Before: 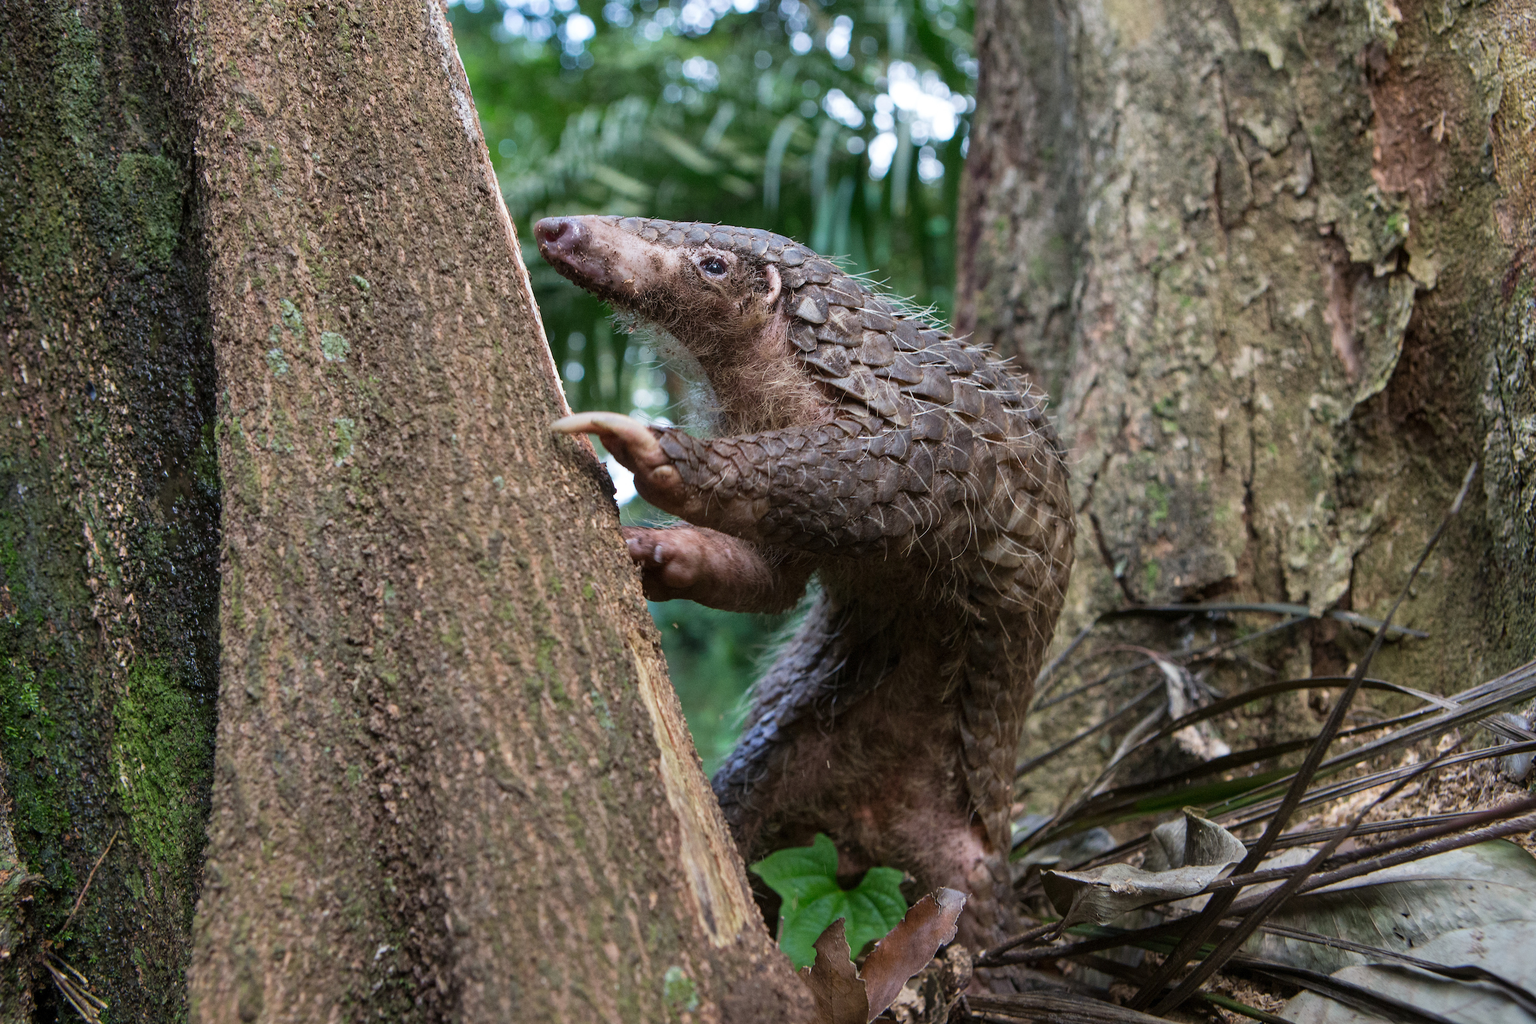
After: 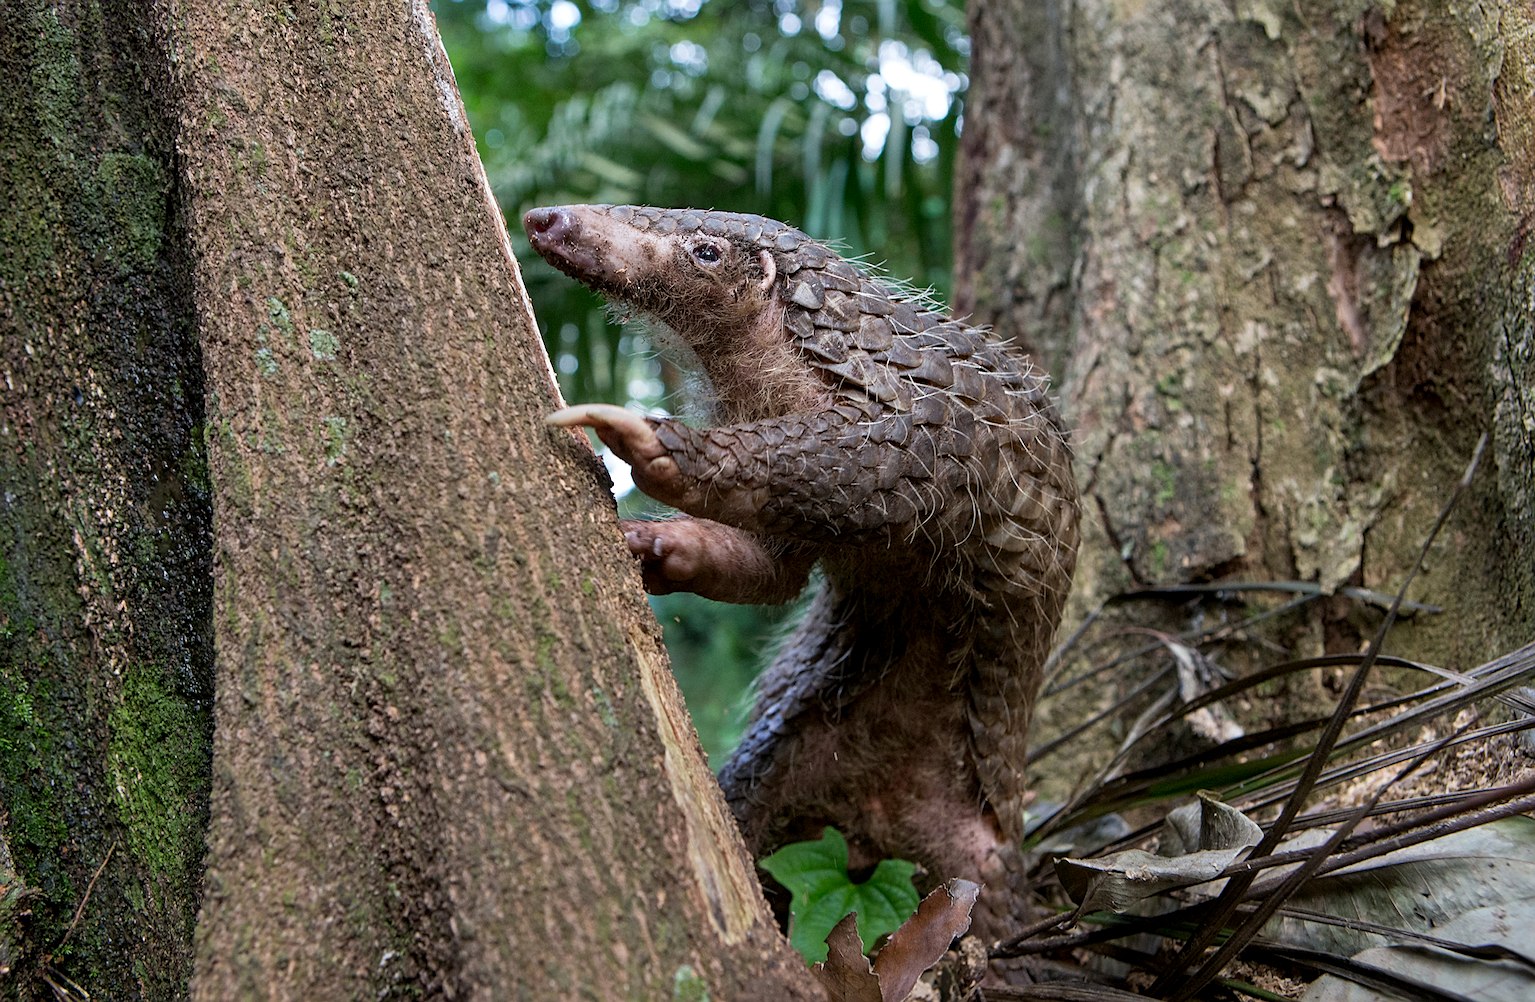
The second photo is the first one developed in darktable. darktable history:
exposure: black level correction 0.004, exposure 0.014 EV, compensate highlight preservation false
sharpen: on, module defaults
rotate and perspective: rotation -1.42°, crop left 0.016, crop right 0.984, crop top 0.035, crop bottom 0.965
